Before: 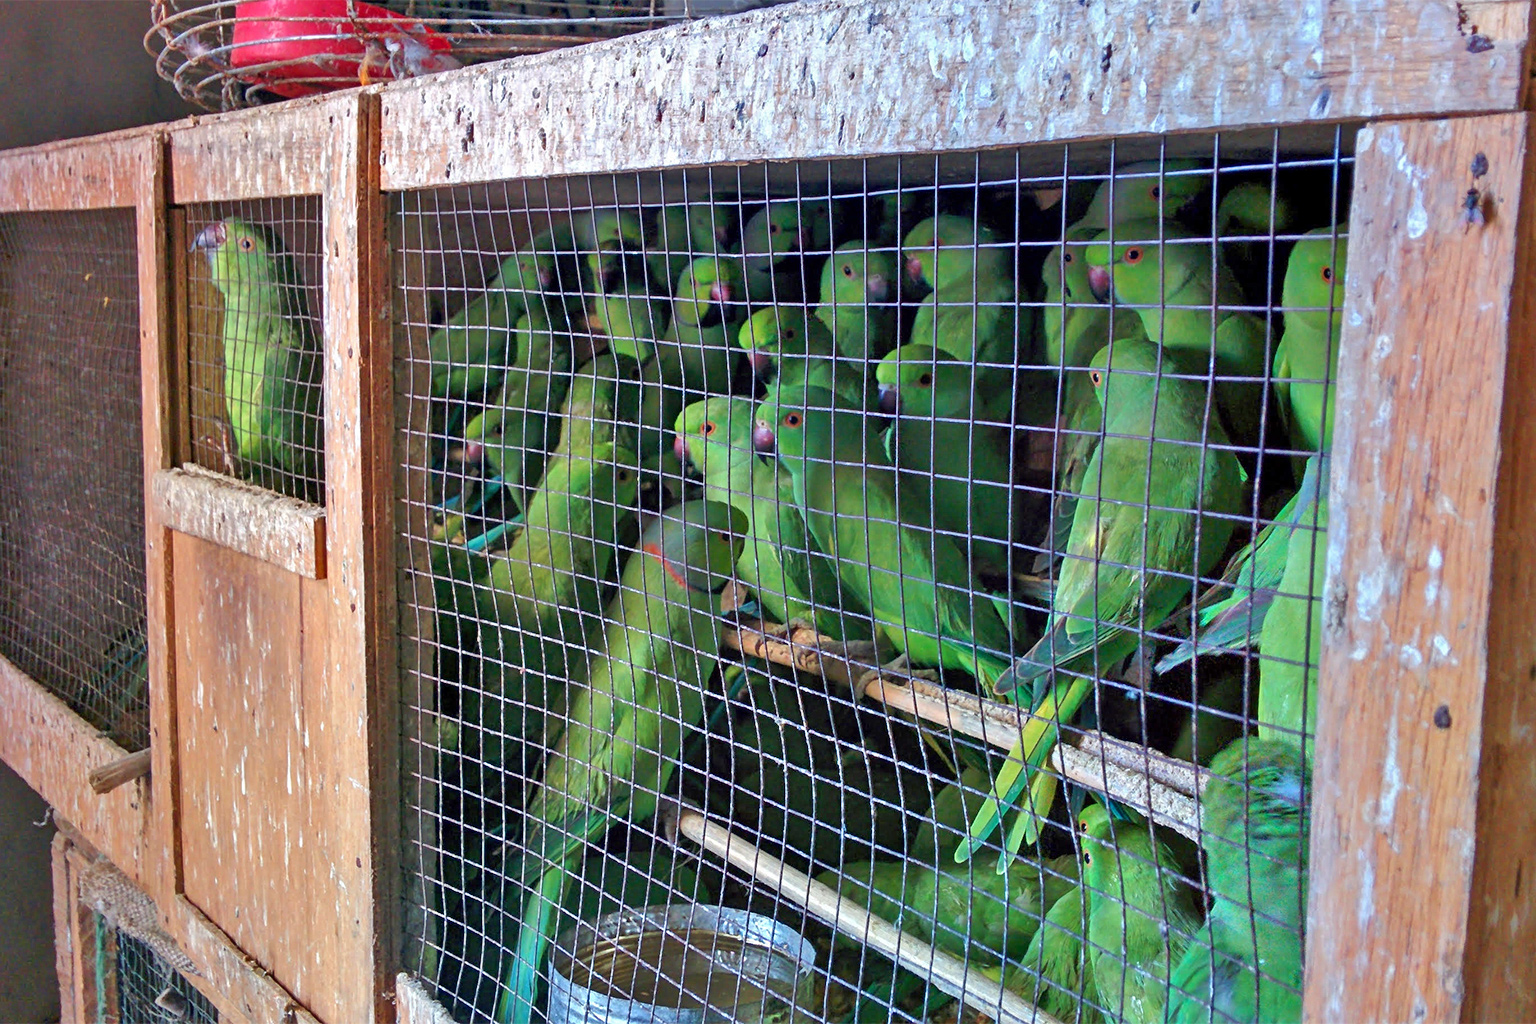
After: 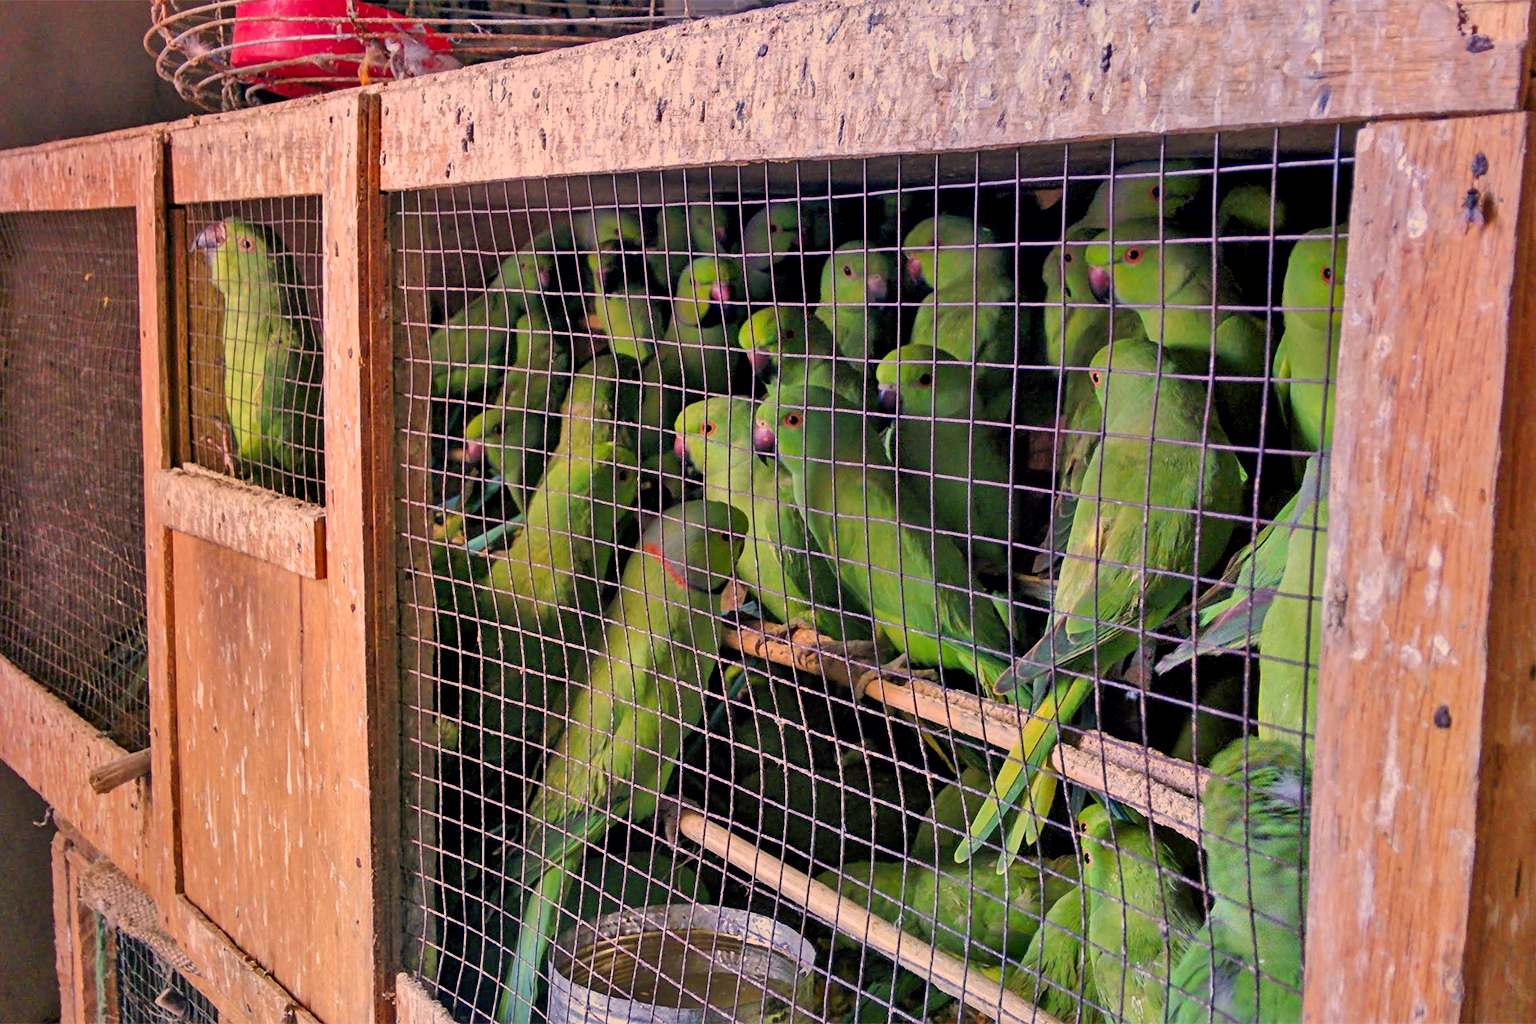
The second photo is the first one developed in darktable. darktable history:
filmic rgb: white relative exposure 3.9 EV, hardness 4.26
local contrast: mode bilateral grid, contrast 20, coarseness 50, detail 120%, midtone range 0.2
color correction: highlights a* 21.88, highlights b* 22.25
